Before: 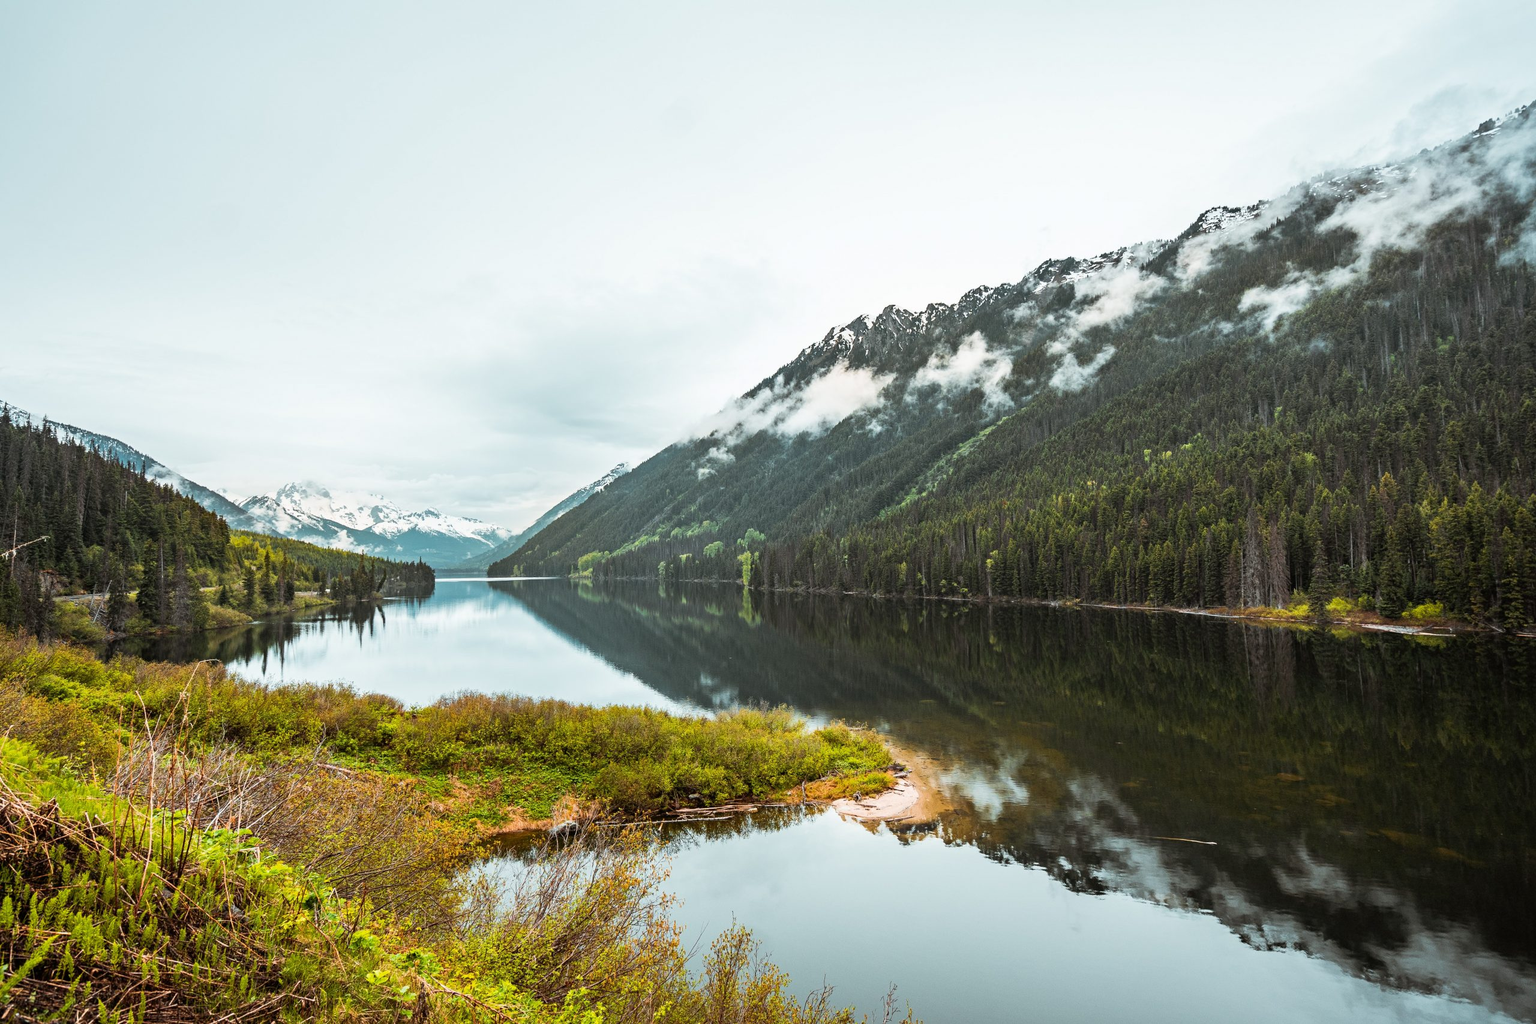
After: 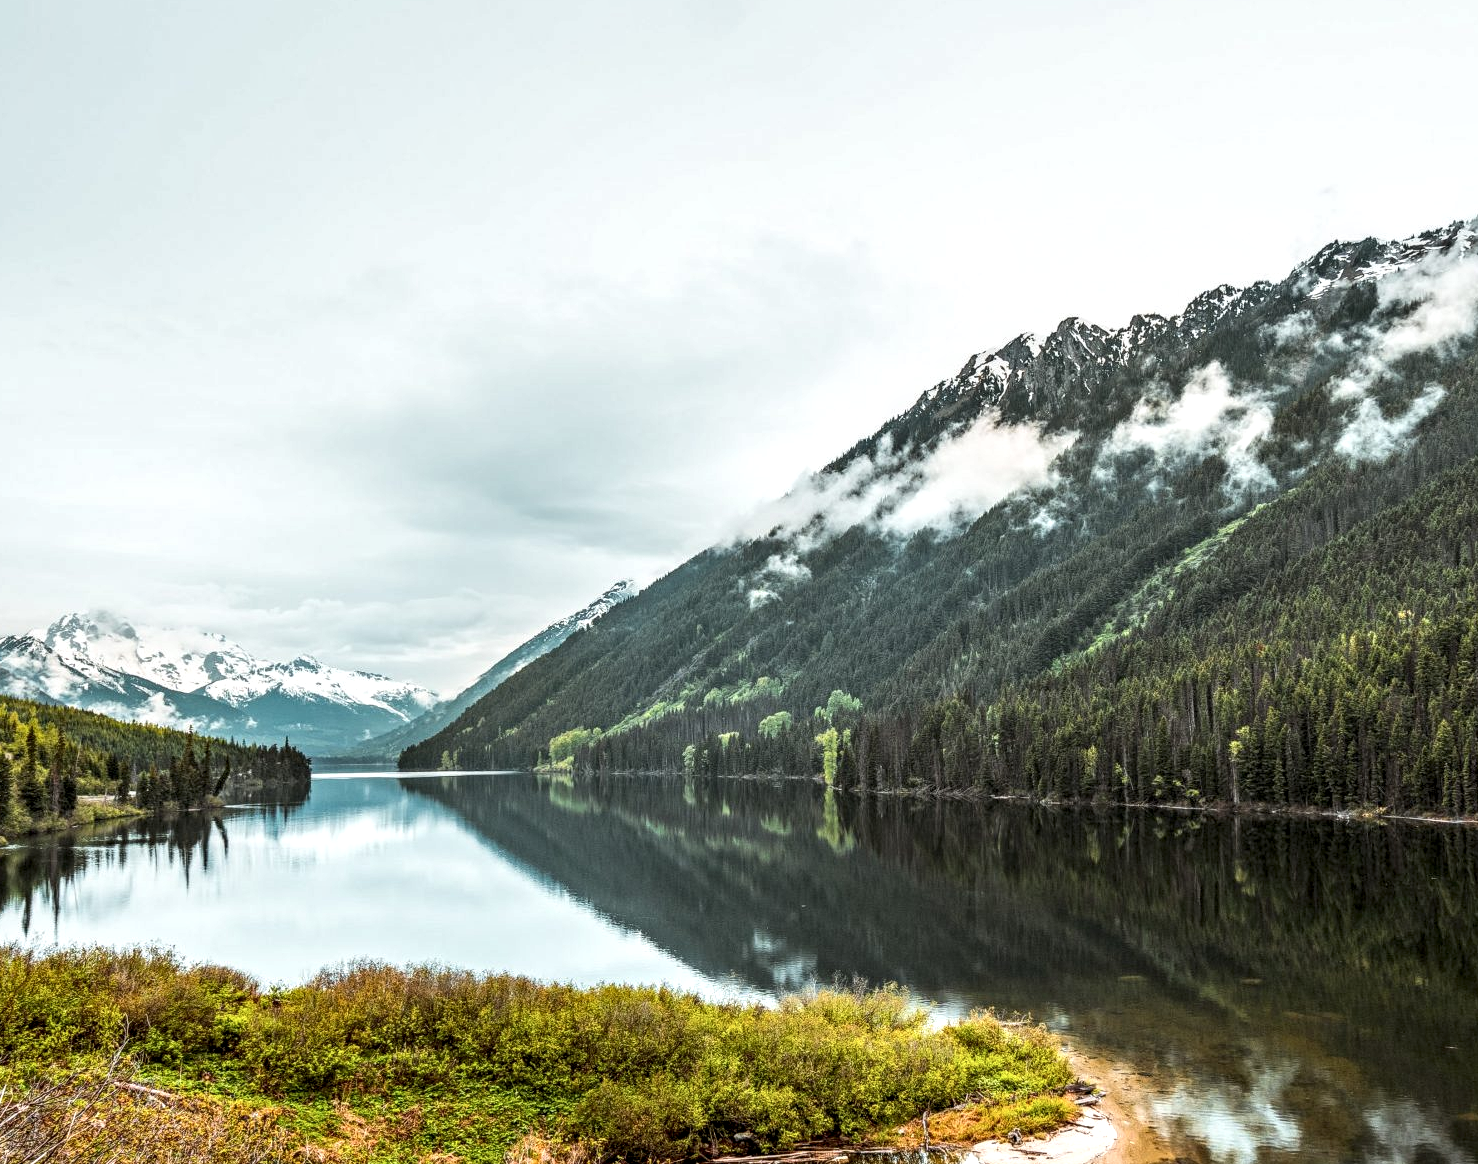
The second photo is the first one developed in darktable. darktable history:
crop: left 16.202%, top 11.208%, right 26.045%, bottom 20.557%
local contrast: detail 160%
